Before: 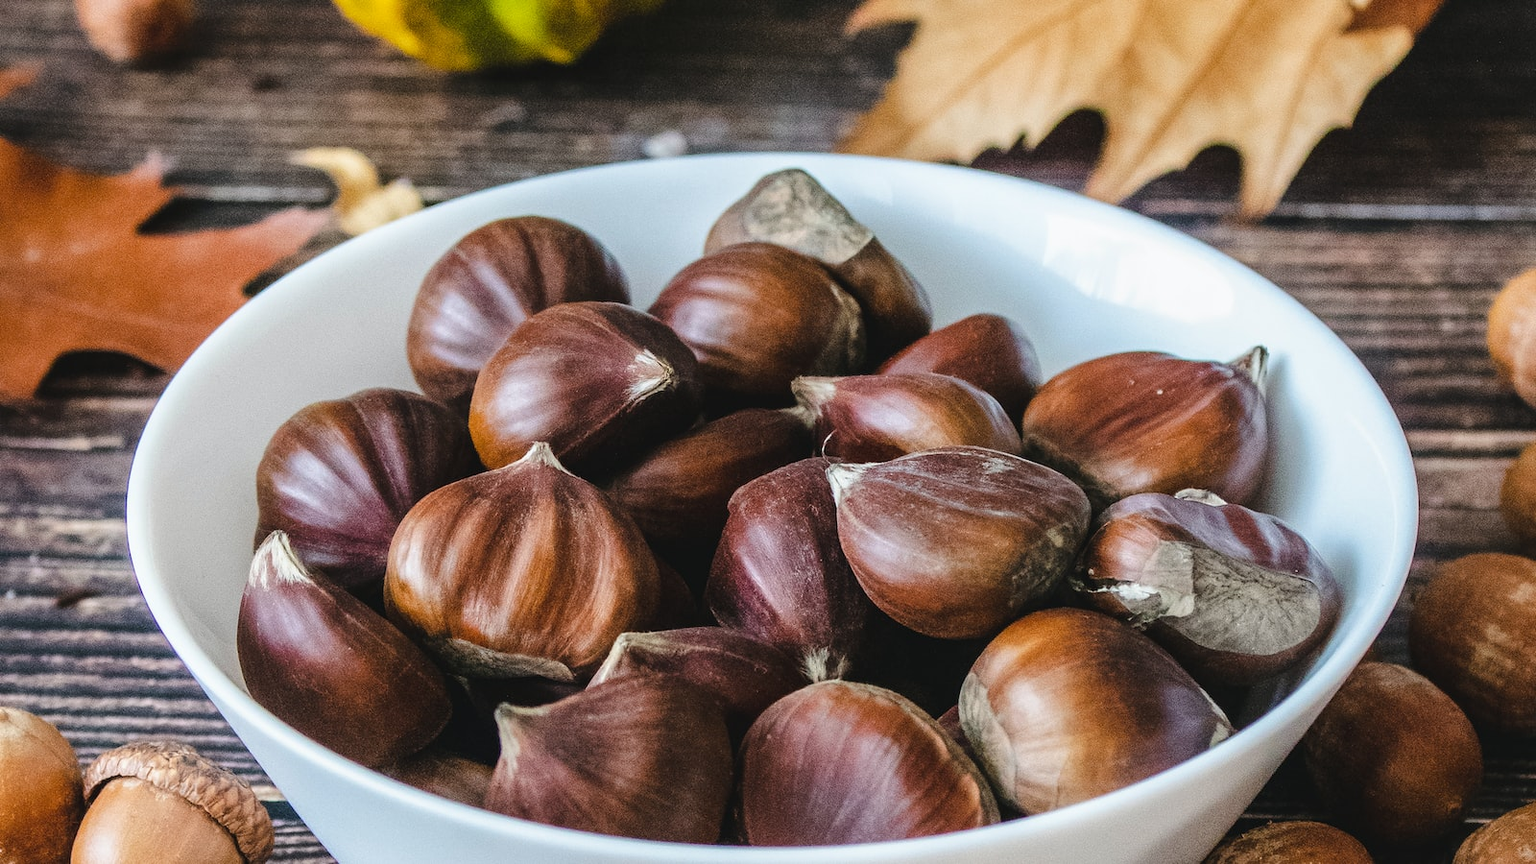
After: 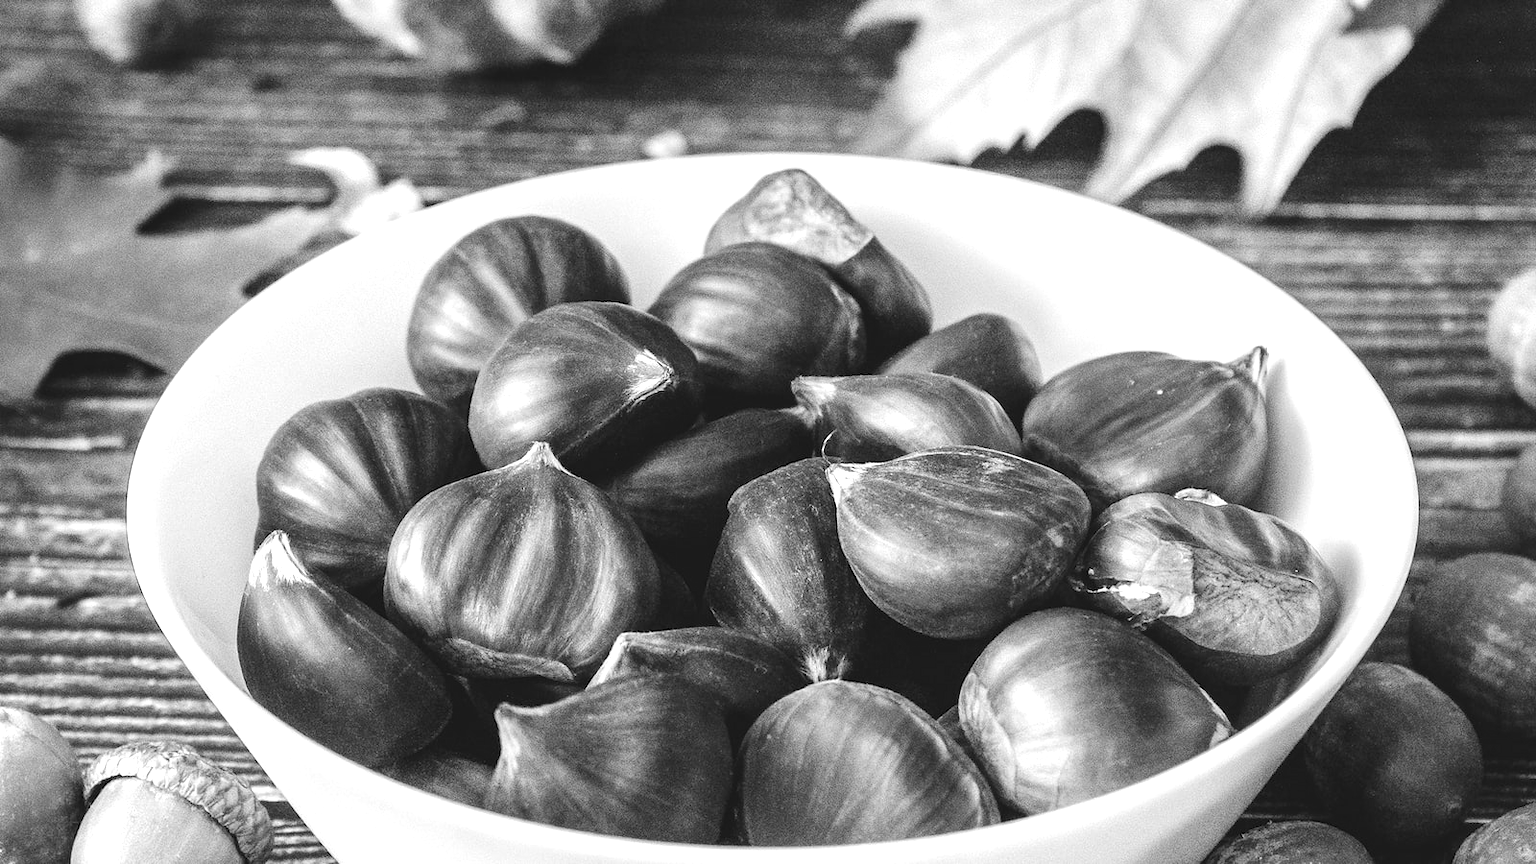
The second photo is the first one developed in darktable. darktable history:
exposure: exposure 0.95 EV, compensate highlight preservation false
monochrome: a -71.75, b 75.82
